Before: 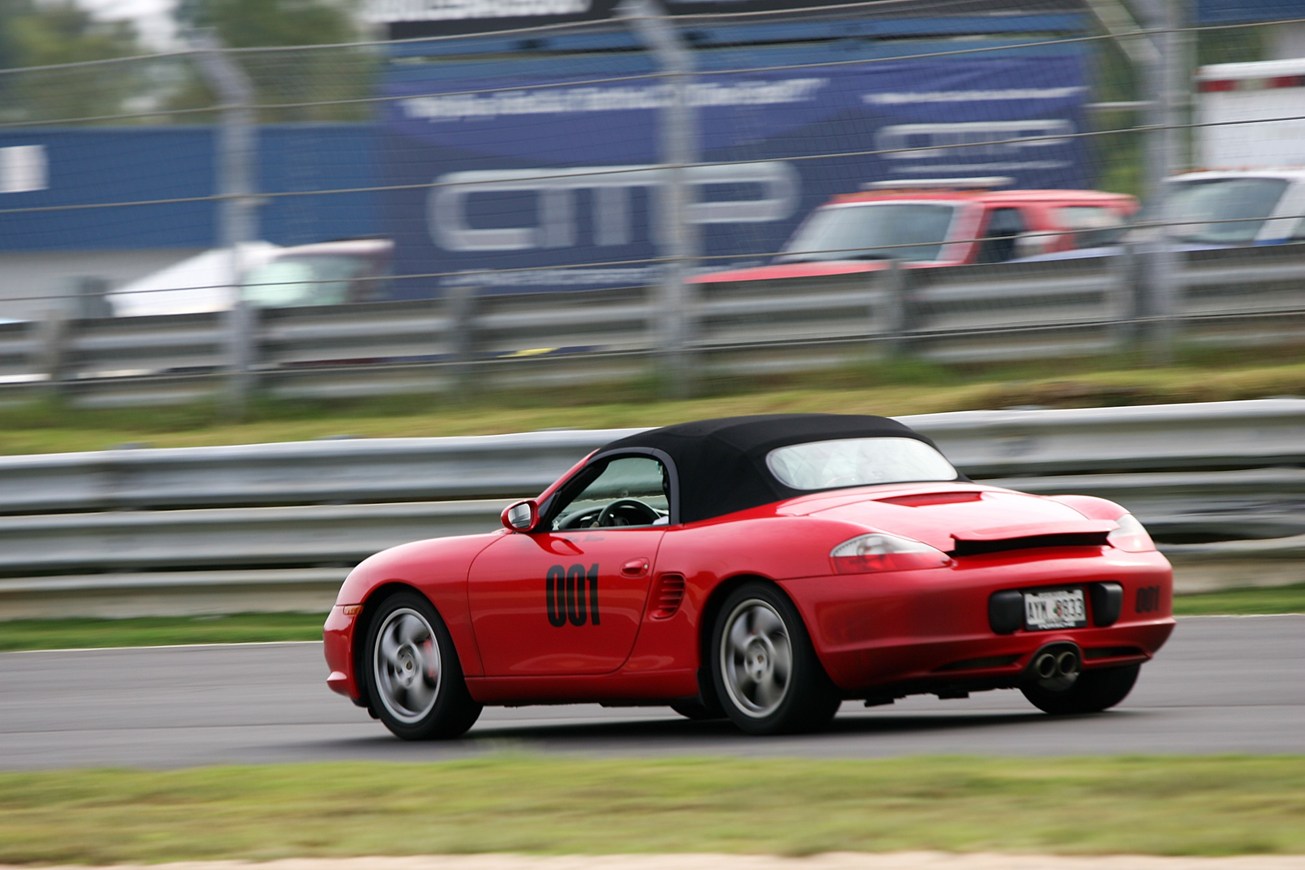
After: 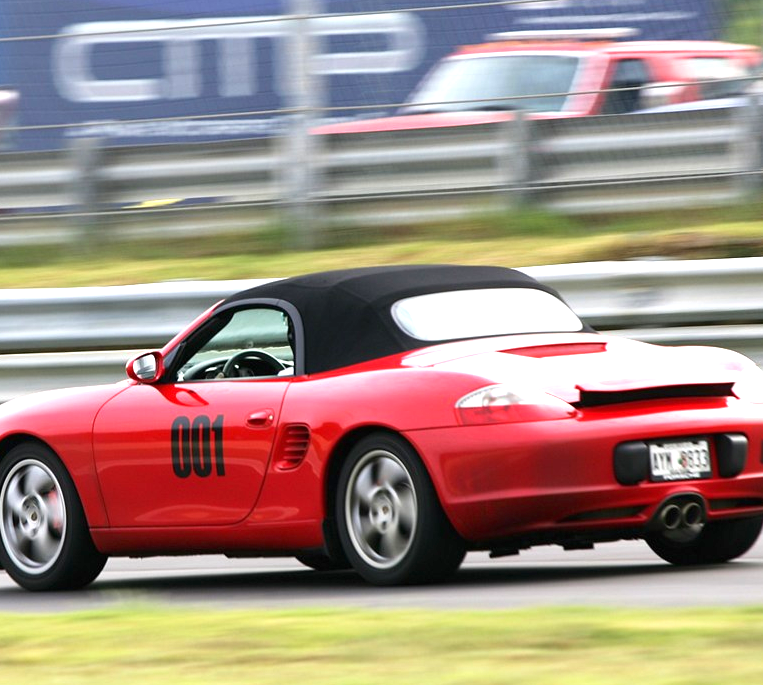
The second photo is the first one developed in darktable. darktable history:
exposure: black level correction 0, exposure 1.102 EV, compensate highlight preservation false
crop and rotate: left 28.743%, top 17.241%, right 12.788%, bottom 3.96%
